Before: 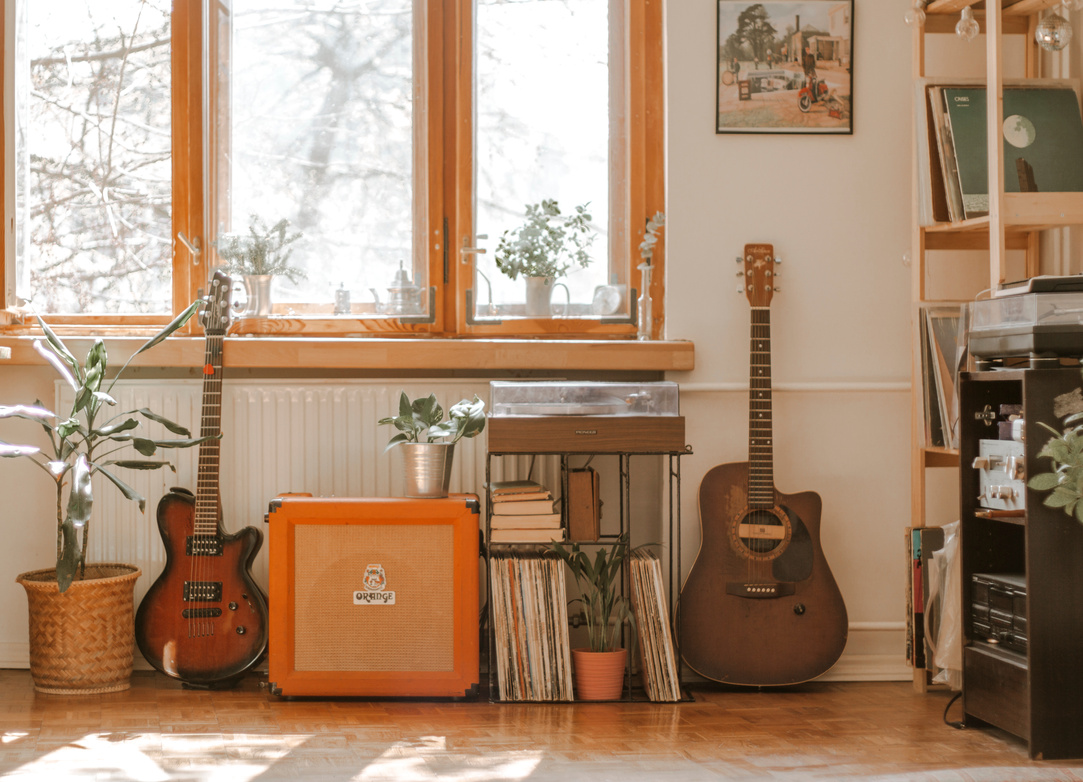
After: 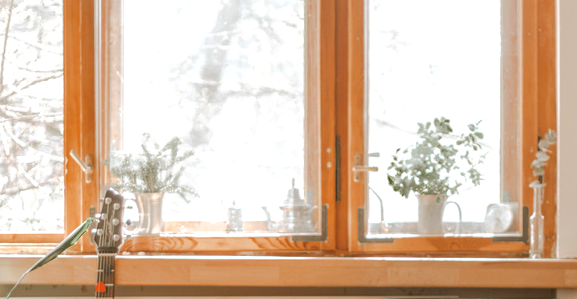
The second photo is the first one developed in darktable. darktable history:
exposure: exposure 0.2 EV, compensate highlight preservation false
crop: left 10.033%, top 10.613%, right 36.601%, bottom 51.143%
